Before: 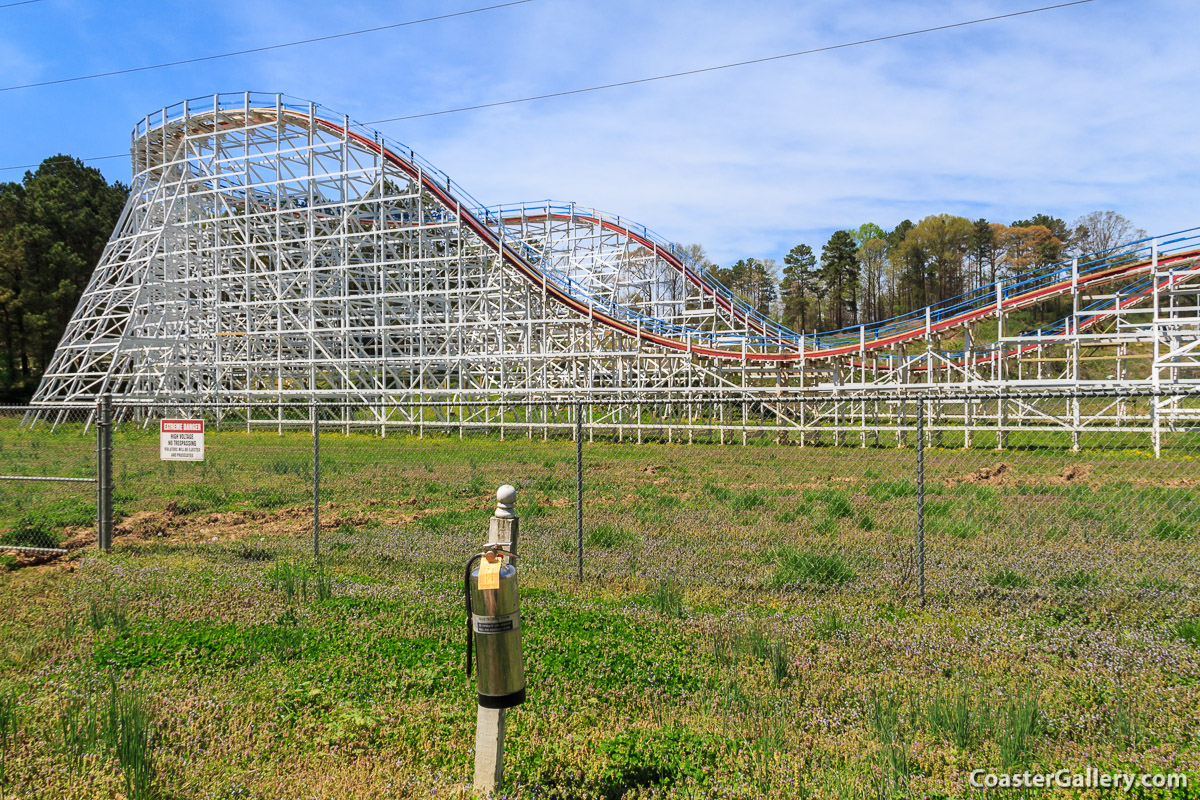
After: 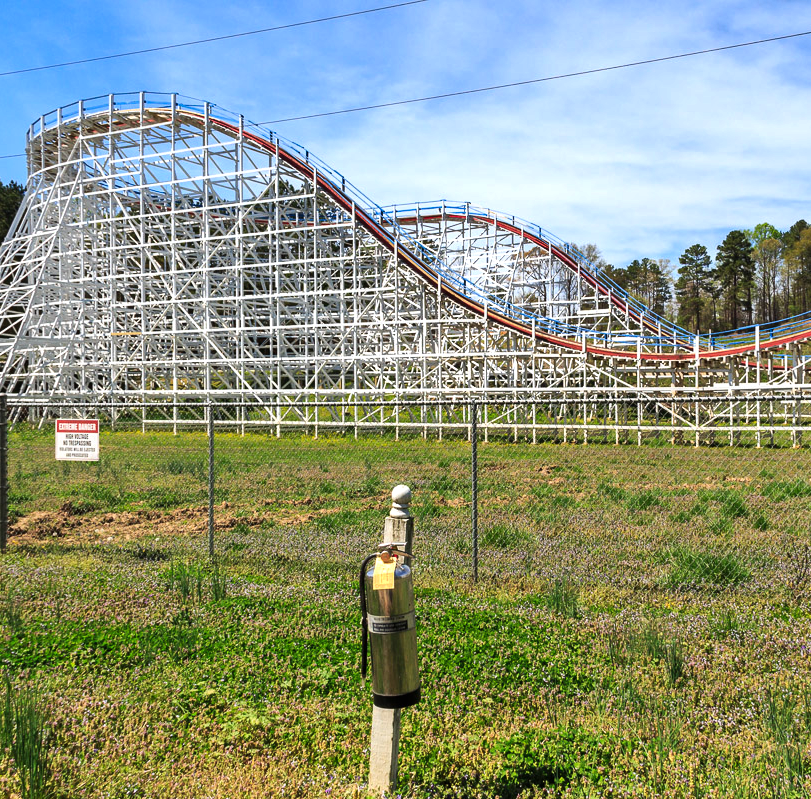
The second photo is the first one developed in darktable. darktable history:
crop and rotate: left 8.816%, right 23.569%
tone equalizer: -8 EV -0.42 EV, -7 EV -0.379 EV, -6 EV -0.296 EV, -5 EV -0.216 EV, -3 EV 0.22 EV, -2 EV 0.338 EV, -1 EV 0.391 EV, +0 EV 0.417 EV, edges refinement/feathering 500, mask exposure compensation -1.57 EV, preserve details no
shadows and highlights: soften with gaussian
